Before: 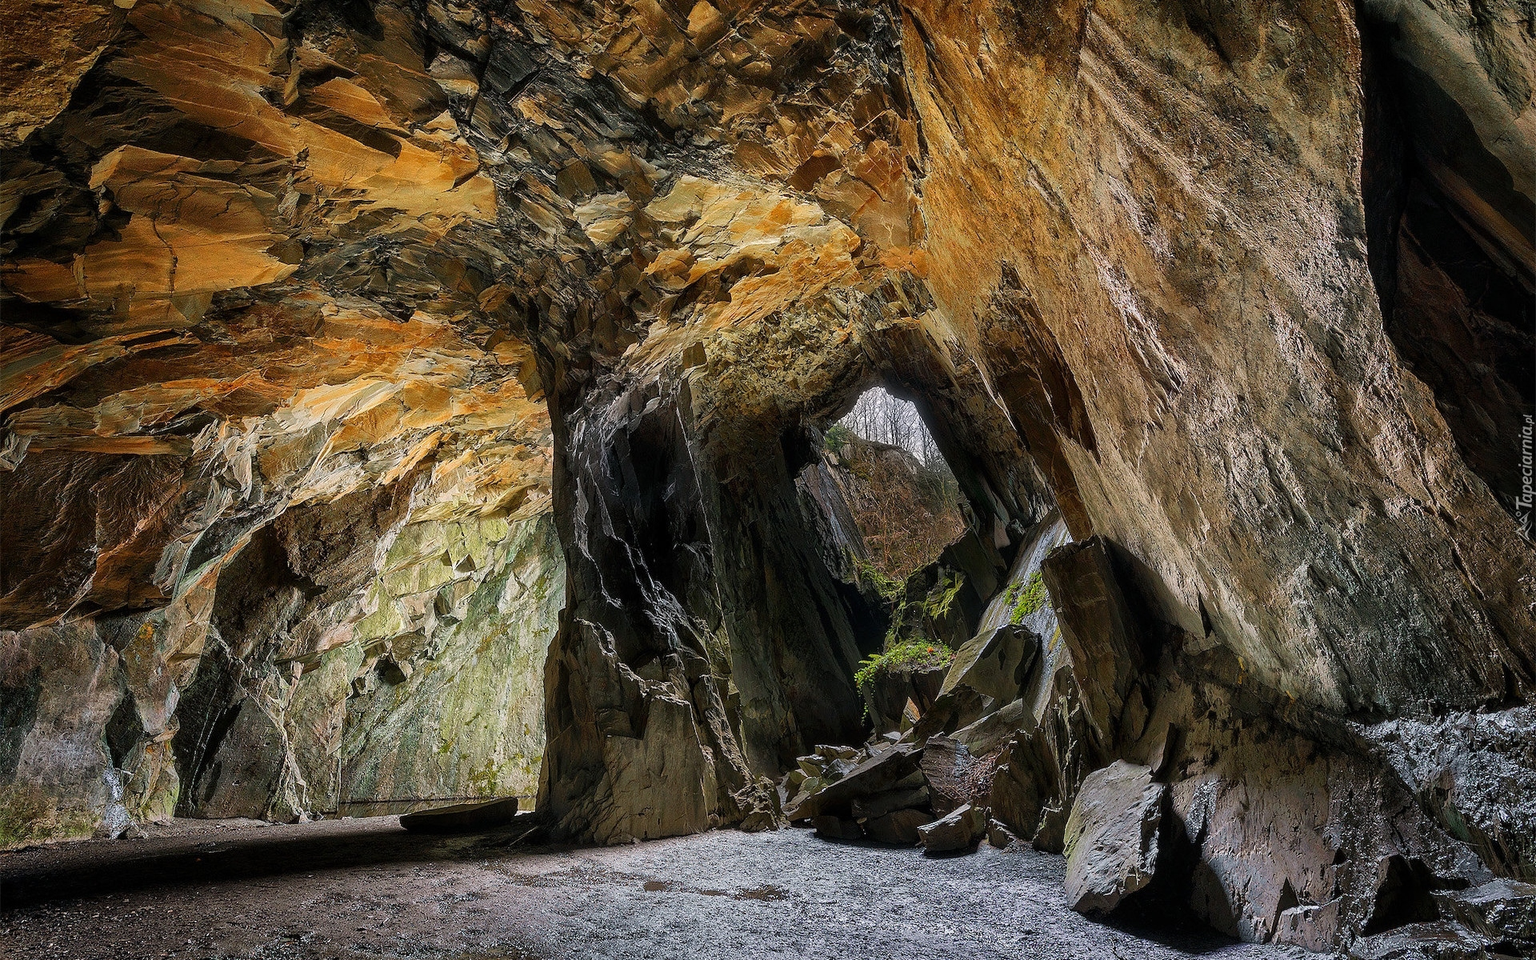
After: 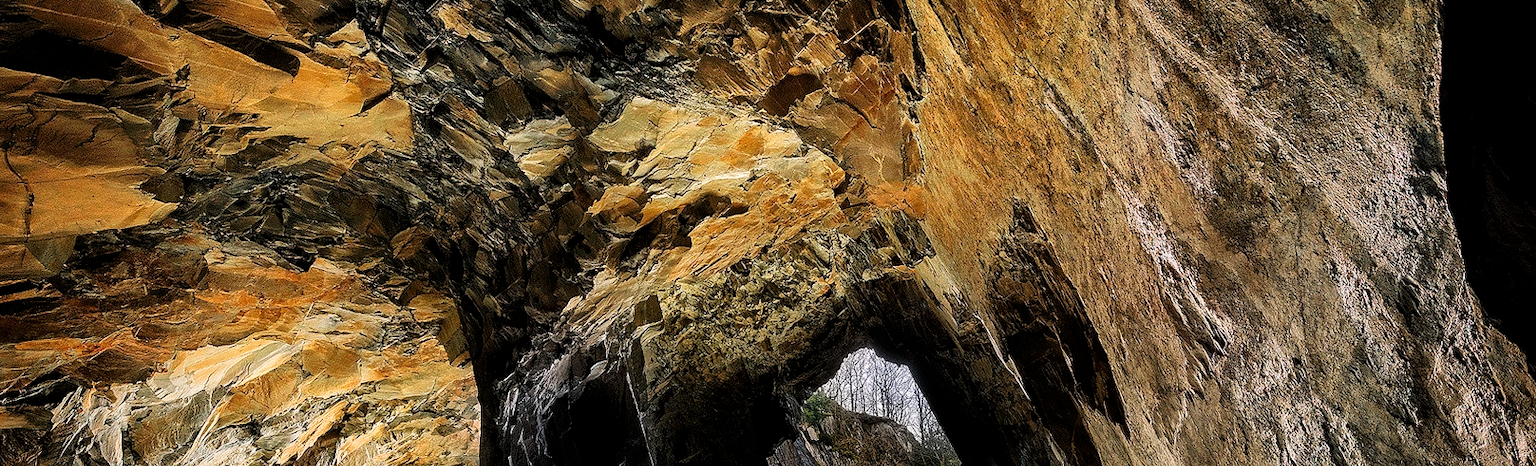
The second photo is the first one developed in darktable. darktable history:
velvia: strength 15.17%
crop and rotate: left 9.708%, top 9.765%, right 6.04%, bottom 49.267%
filmic rgb: black relative exposure -8.69 EV, white relative exposure 2.72 EV, target black luminance 0%, hardness 6.26, latitude 76.89%, contrast 1.329, shadows ↔ highlights balance -0.327%, color science v5 (2021), contrast in shadows safe, contrast in highlights safe
